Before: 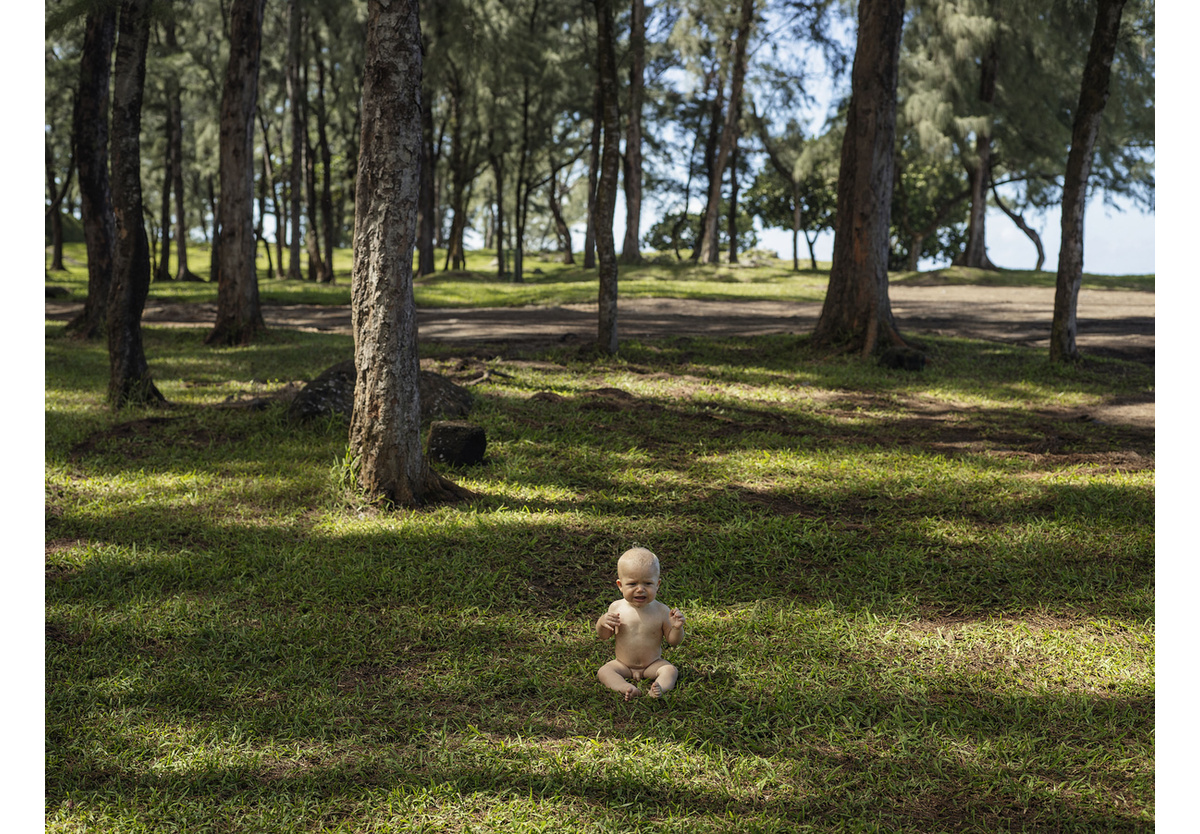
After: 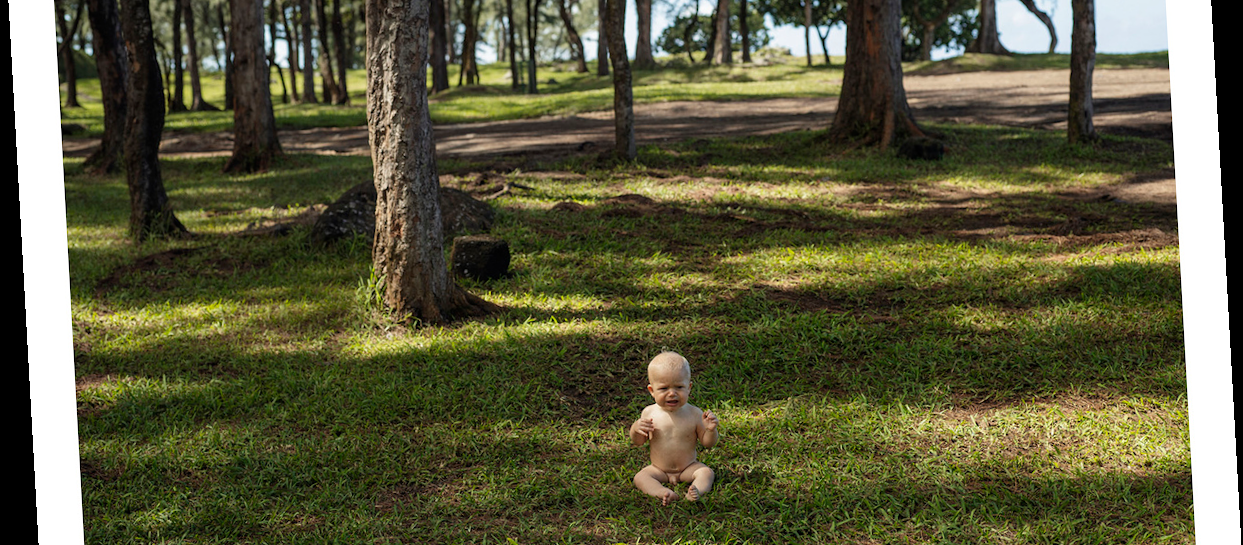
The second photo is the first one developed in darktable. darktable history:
crop and rotate: top 25.357%, bottom 13.942%
rotate and perspective: rotation -3.18°, automatic cropping off
